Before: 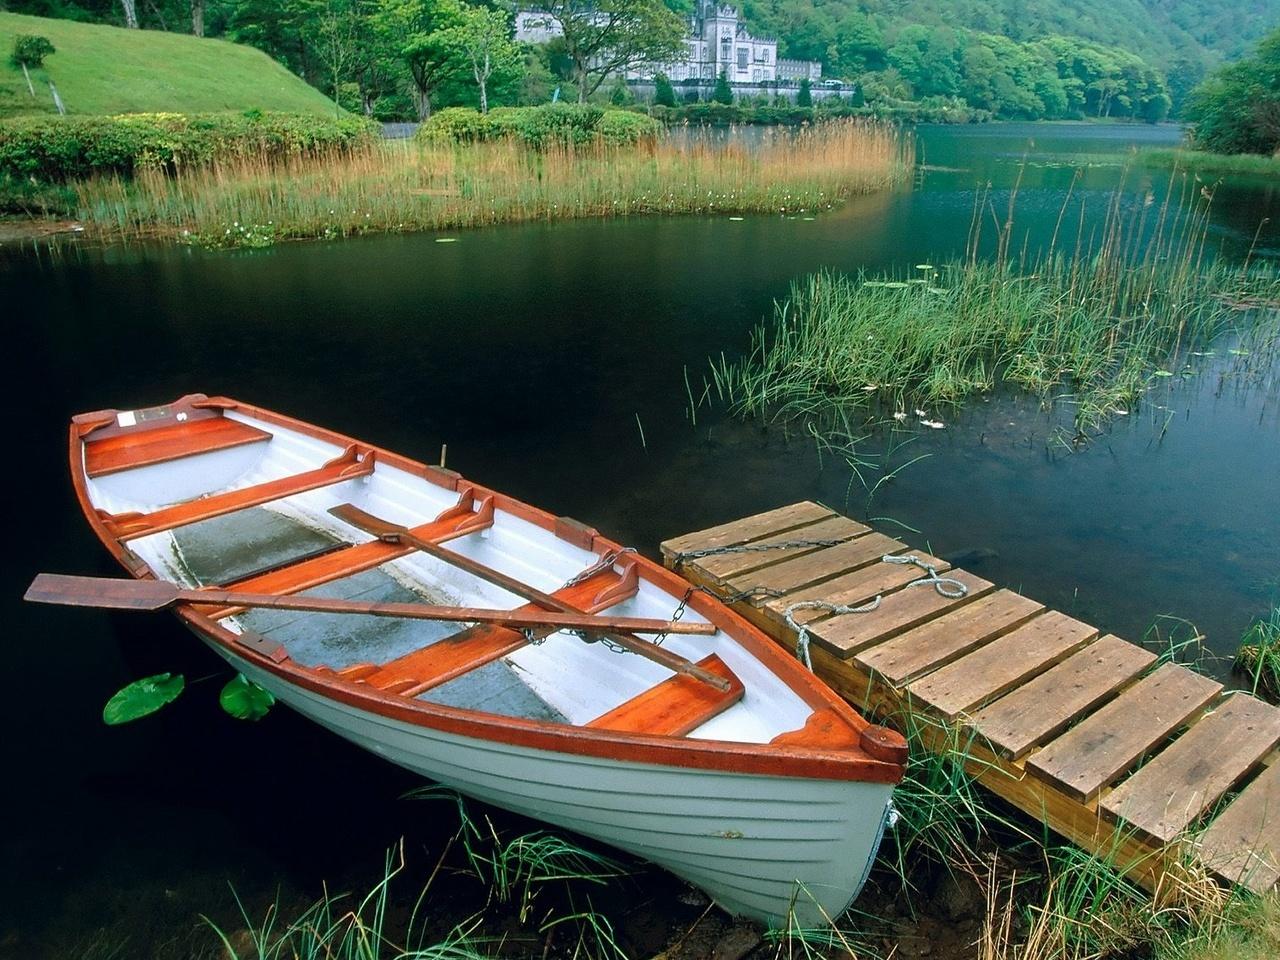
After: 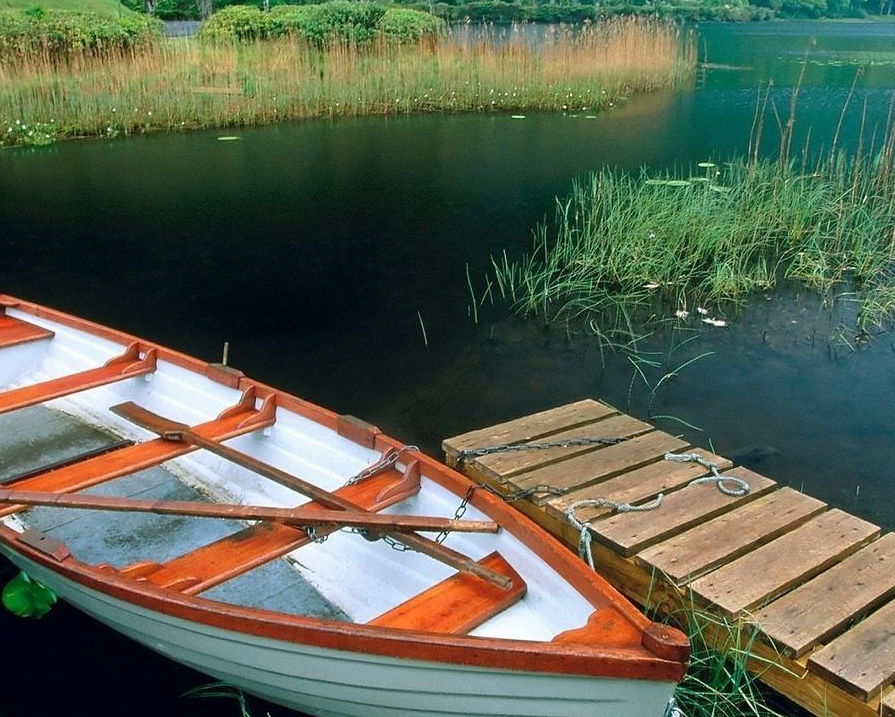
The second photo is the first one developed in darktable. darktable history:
crop and rotate: left 17.046%, top 10.659%, right 12.989%, bottom 14.553%
